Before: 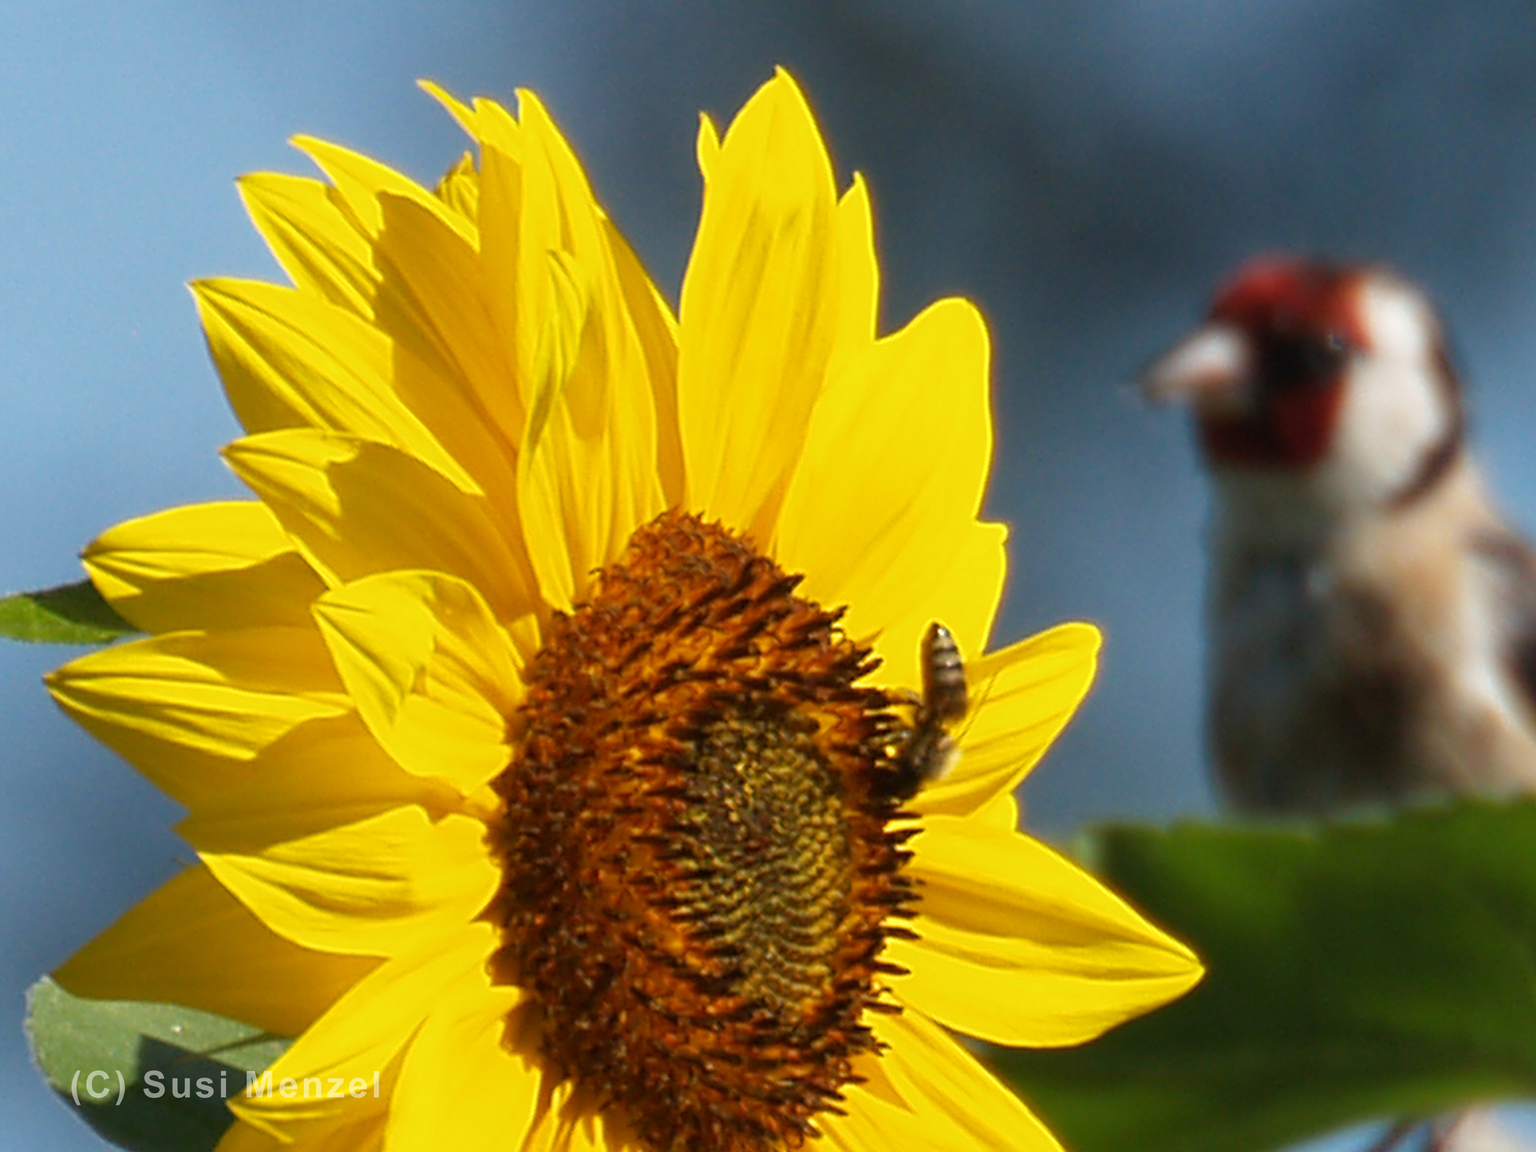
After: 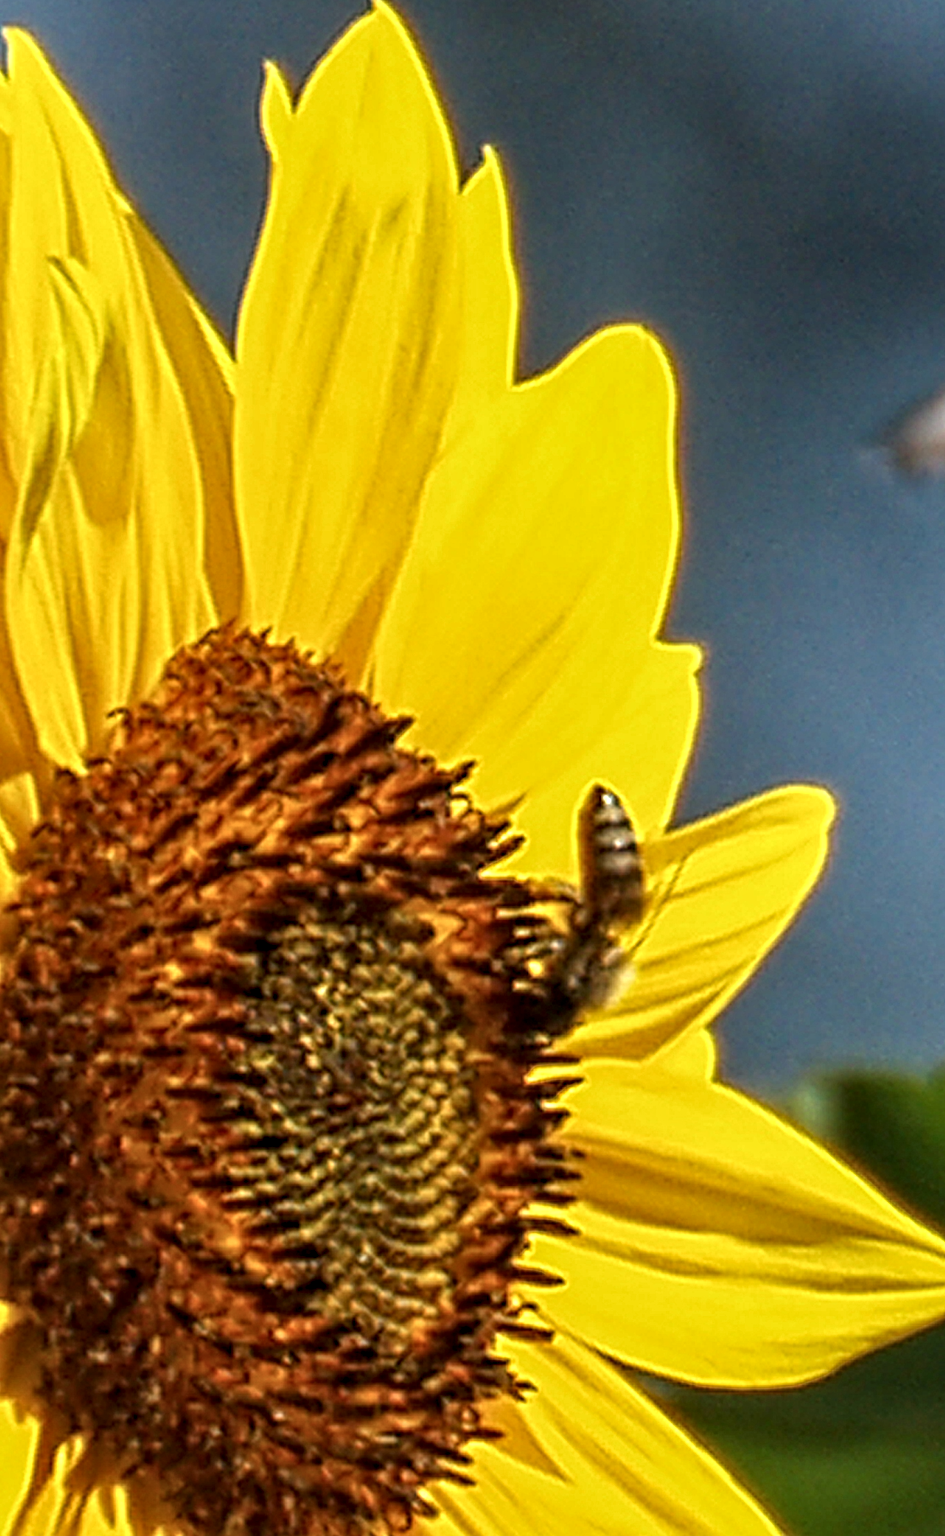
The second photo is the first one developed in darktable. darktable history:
crop: left 33.452%, top 6.025%, right 23.155%
contrast equalizer: octaves 7, y [[0.5, 0.542, 0.583, 0.625, 0.667, 0.708], [0.5 ×6], [0.5 ×6], [0 ×6], [0 ×6]]
local contrast: on, module defaults
